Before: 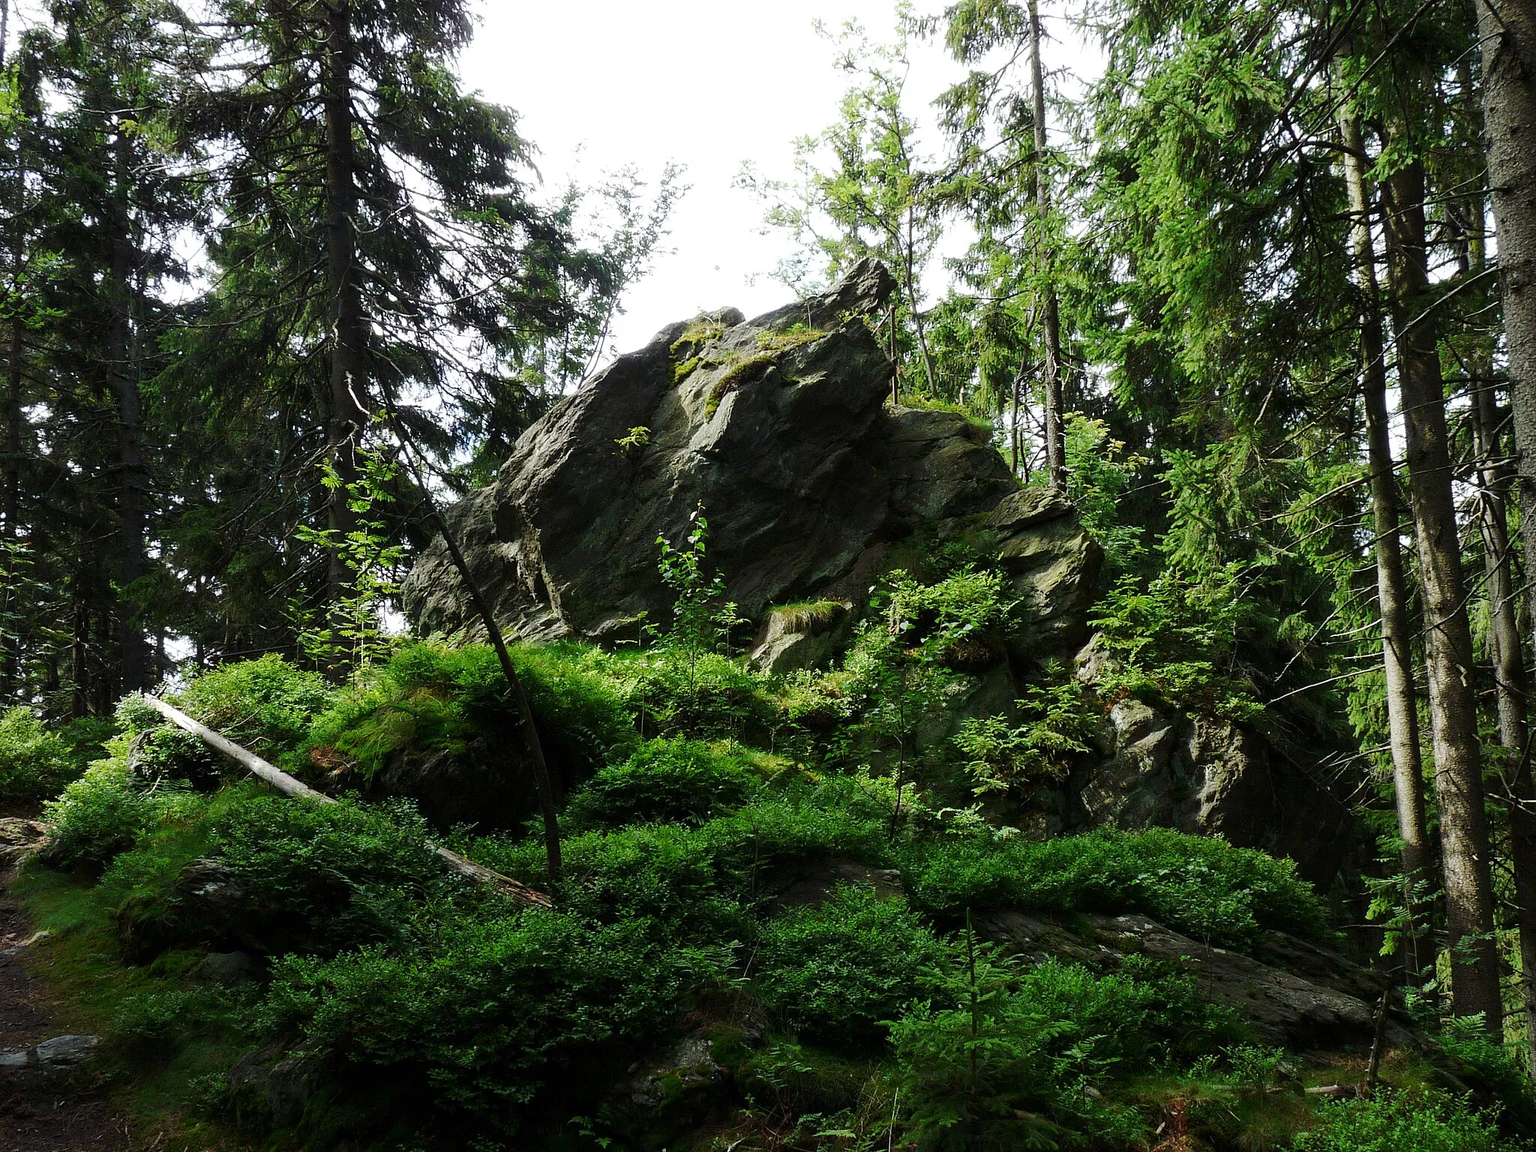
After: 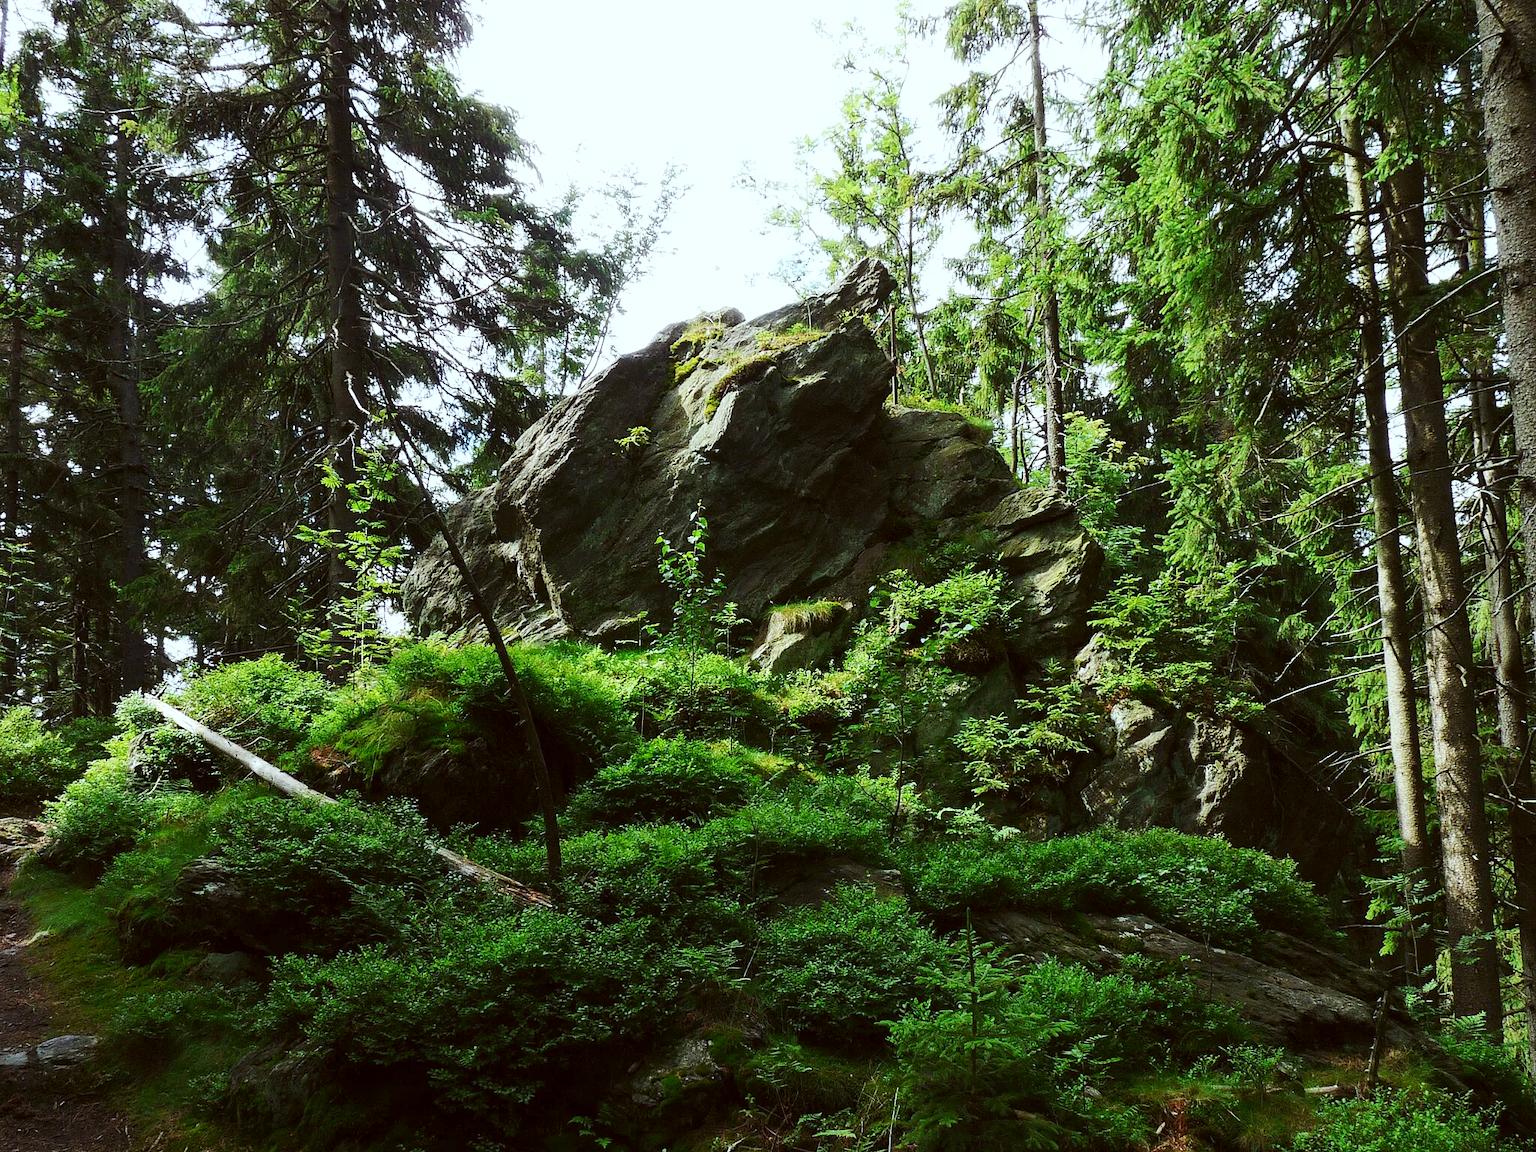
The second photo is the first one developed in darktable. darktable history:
contrast brightness saturation: contrast 0.199, brightness 0.168, saturation 0.22
color correction: highlights a* -3.42, highlights b* -6.36, shadows a* 3.26, shadows b* 5.36
